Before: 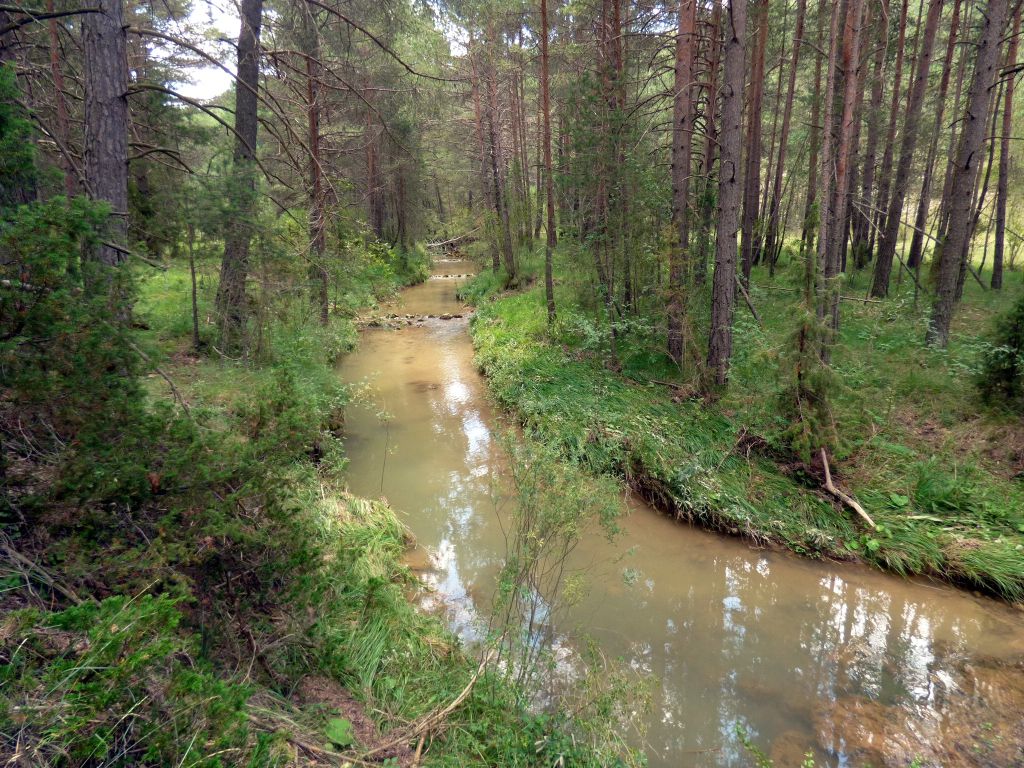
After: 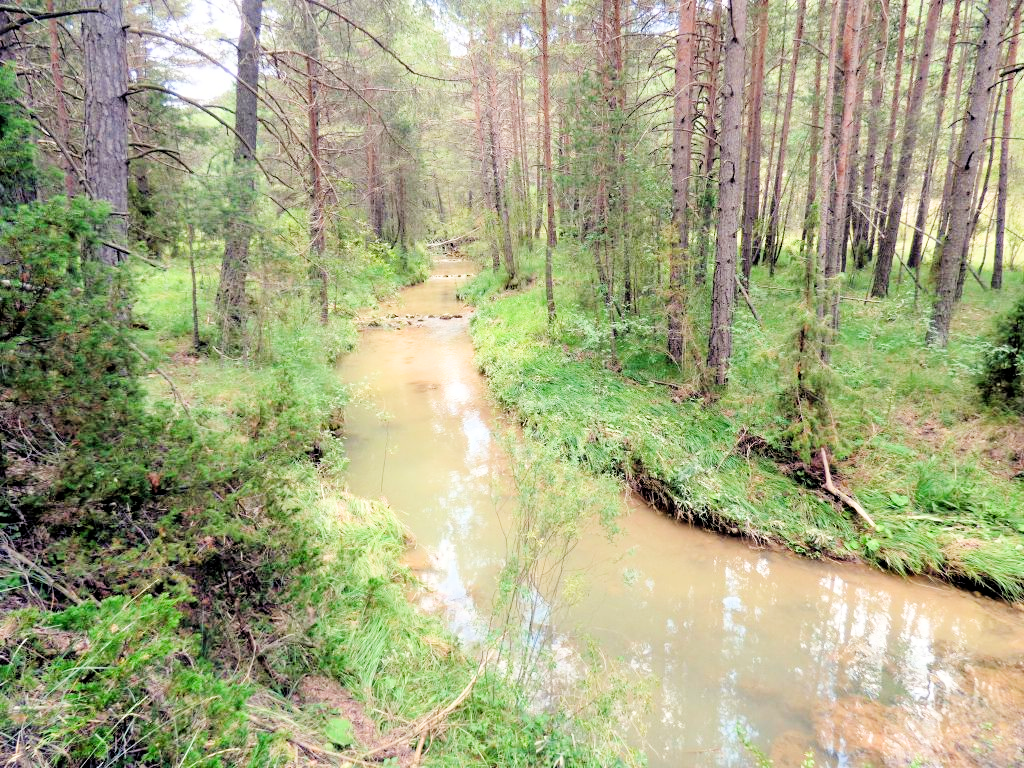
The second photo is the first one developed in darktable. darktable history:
filmic rgb: black relative exposure -4.38 EV, white relative exposure 4.56 EV, hardness 2.37, contrast 1.05
exposure: exposure 2 EV, compensate exposure bias true, compensate highlight preservation false
